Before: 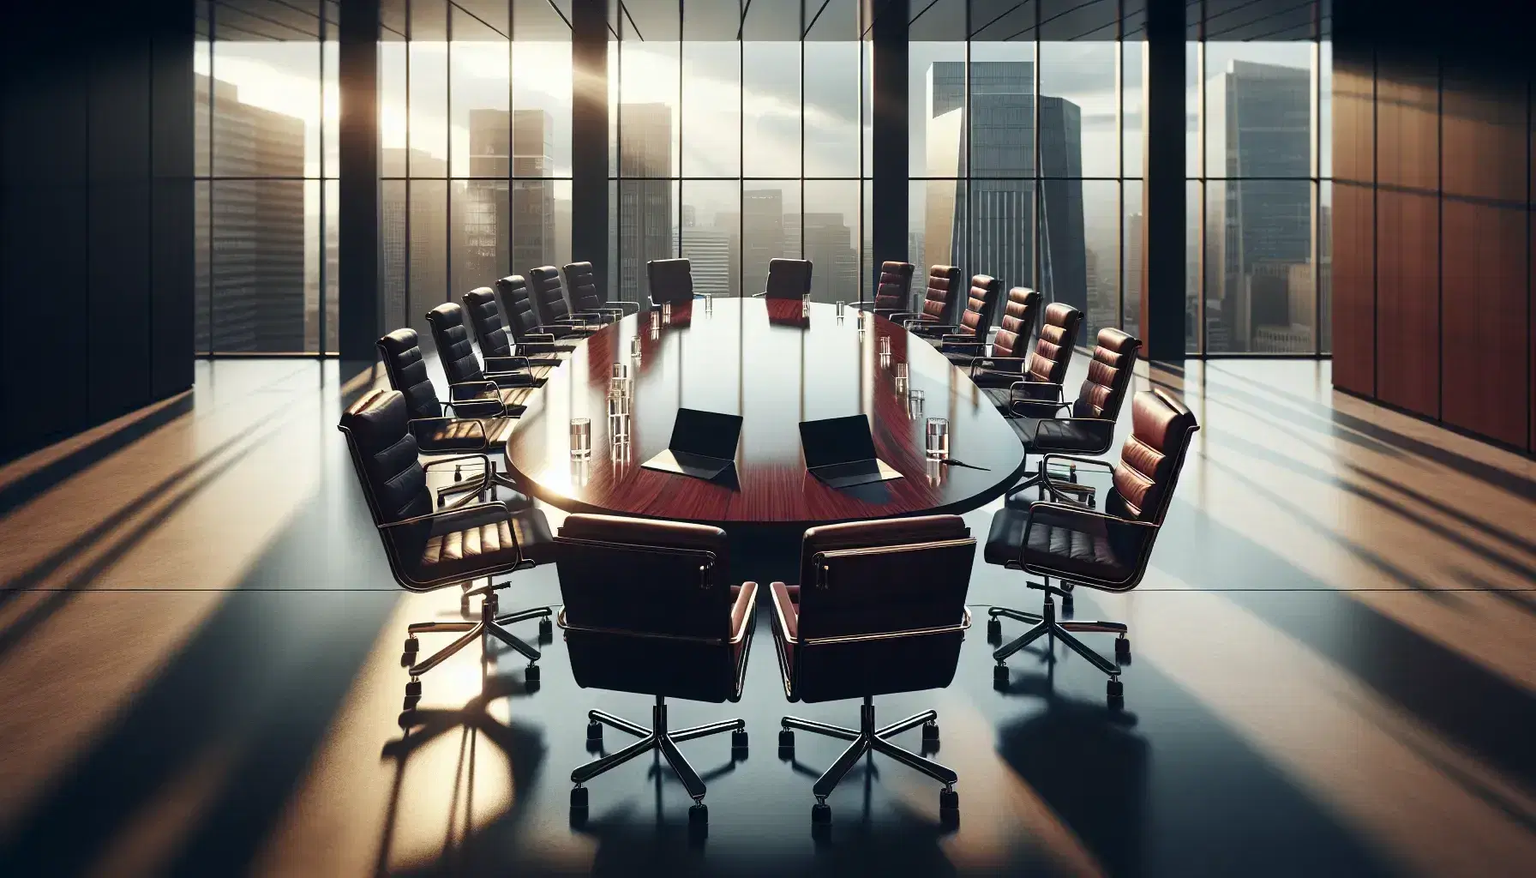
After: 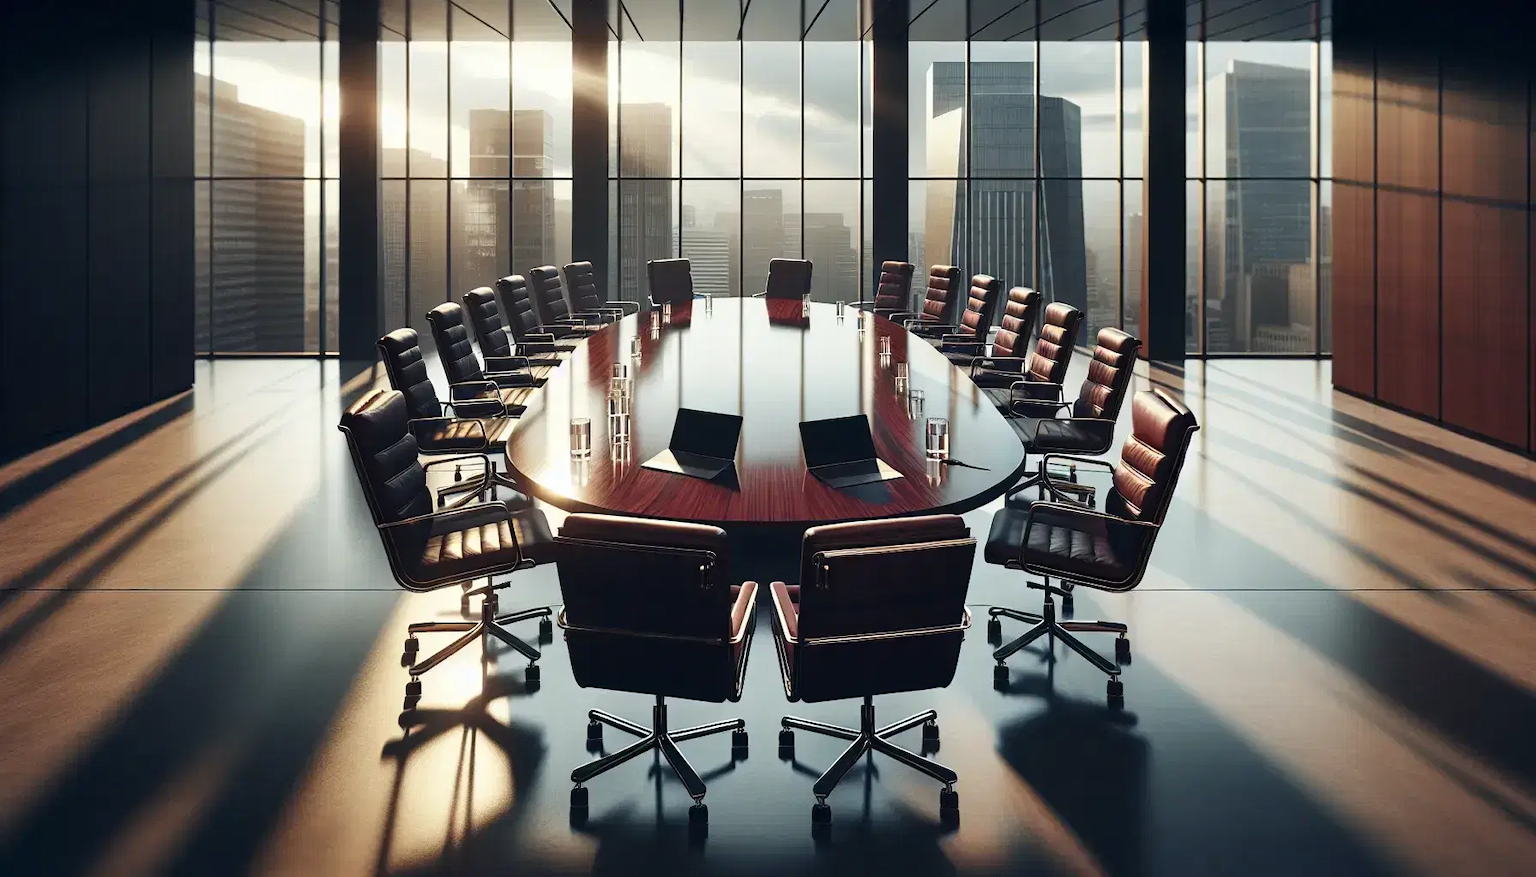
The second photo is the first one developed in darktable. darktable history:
shadows and highlights: shadows 34.94, highlights -35.03, soften with gaussian
